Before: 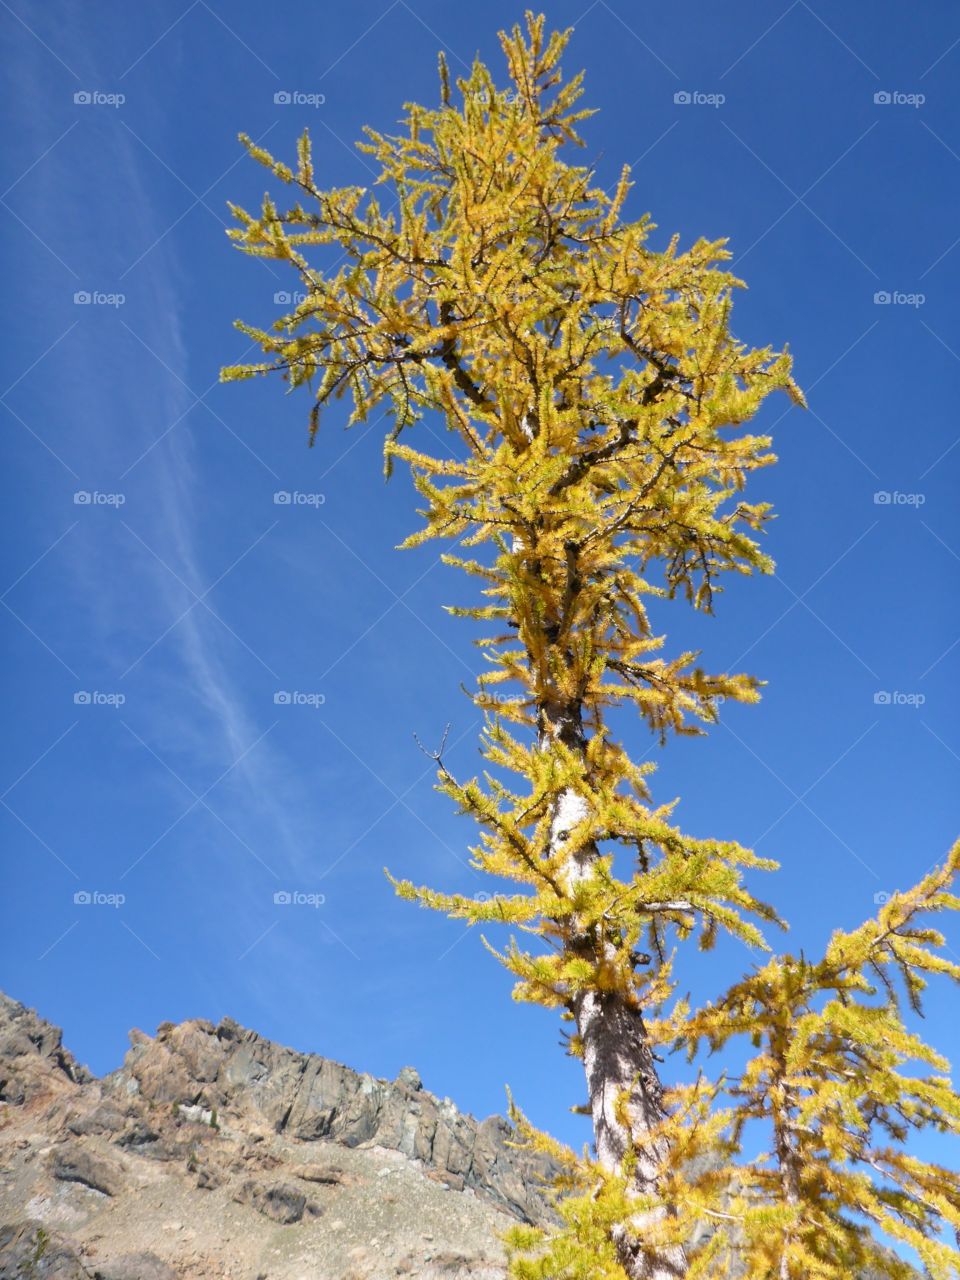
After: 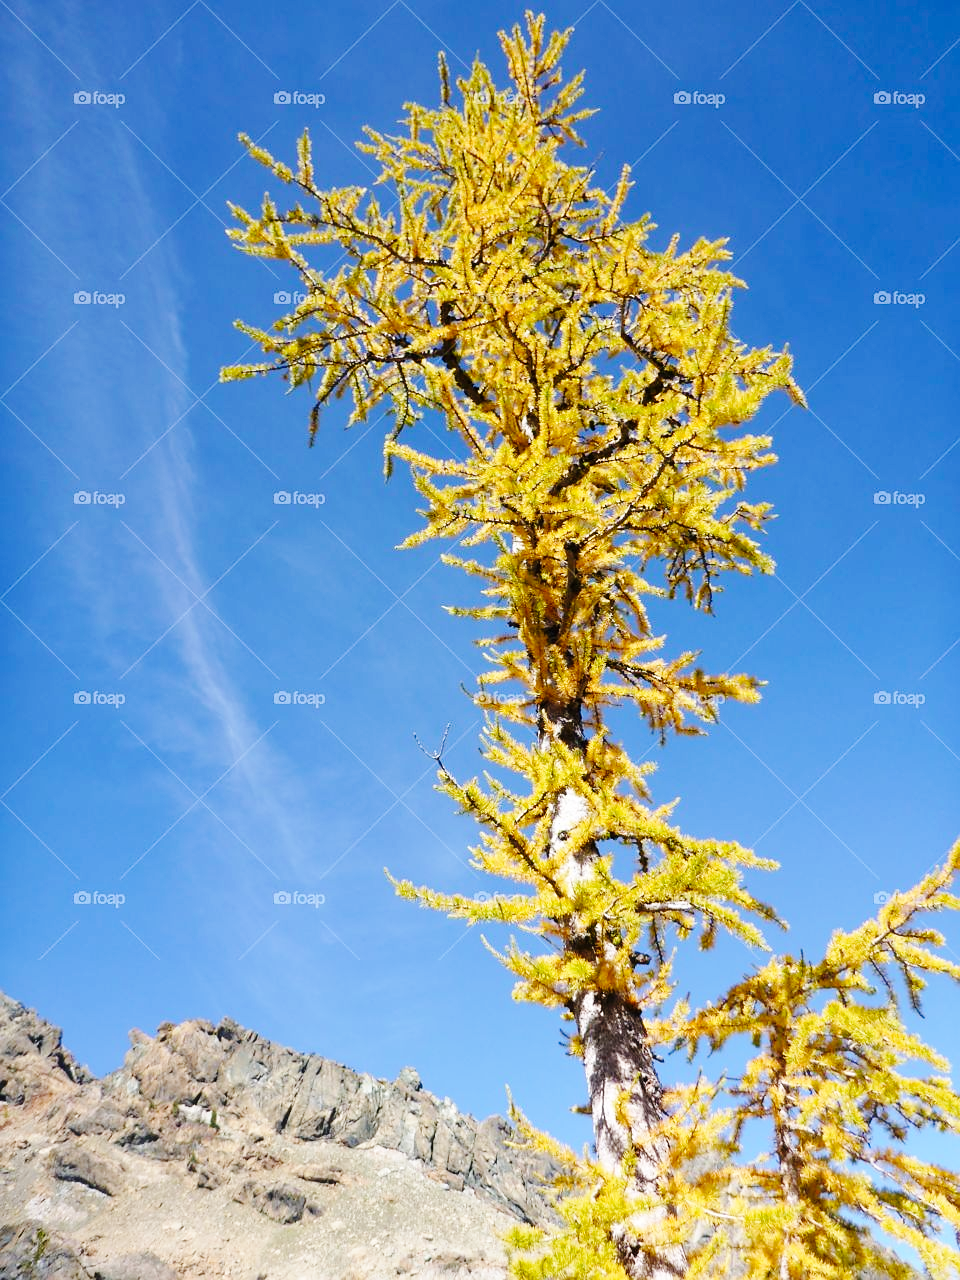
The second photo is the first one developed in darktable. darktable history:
sharpen: radius 1.053
base curve: curves: ch0 [(0, 0) (0.036, 0.025) (0.121, 0.166) (0.206, 0.329) (0.605, 0.79) (1, 1)], preserve colors none
